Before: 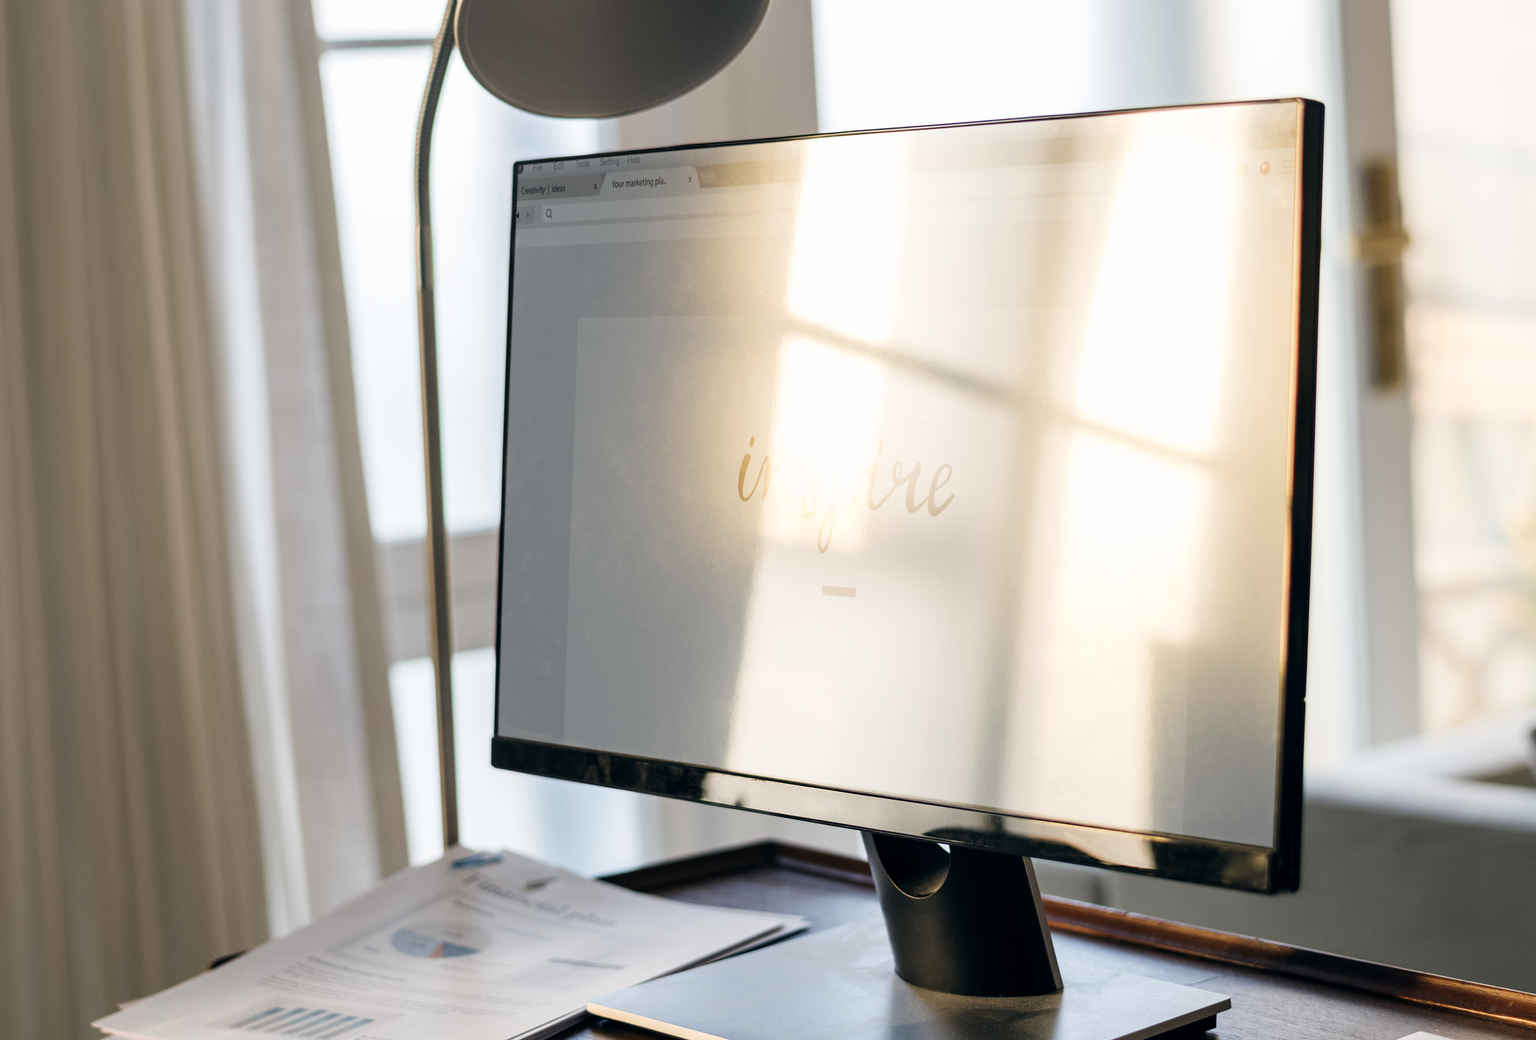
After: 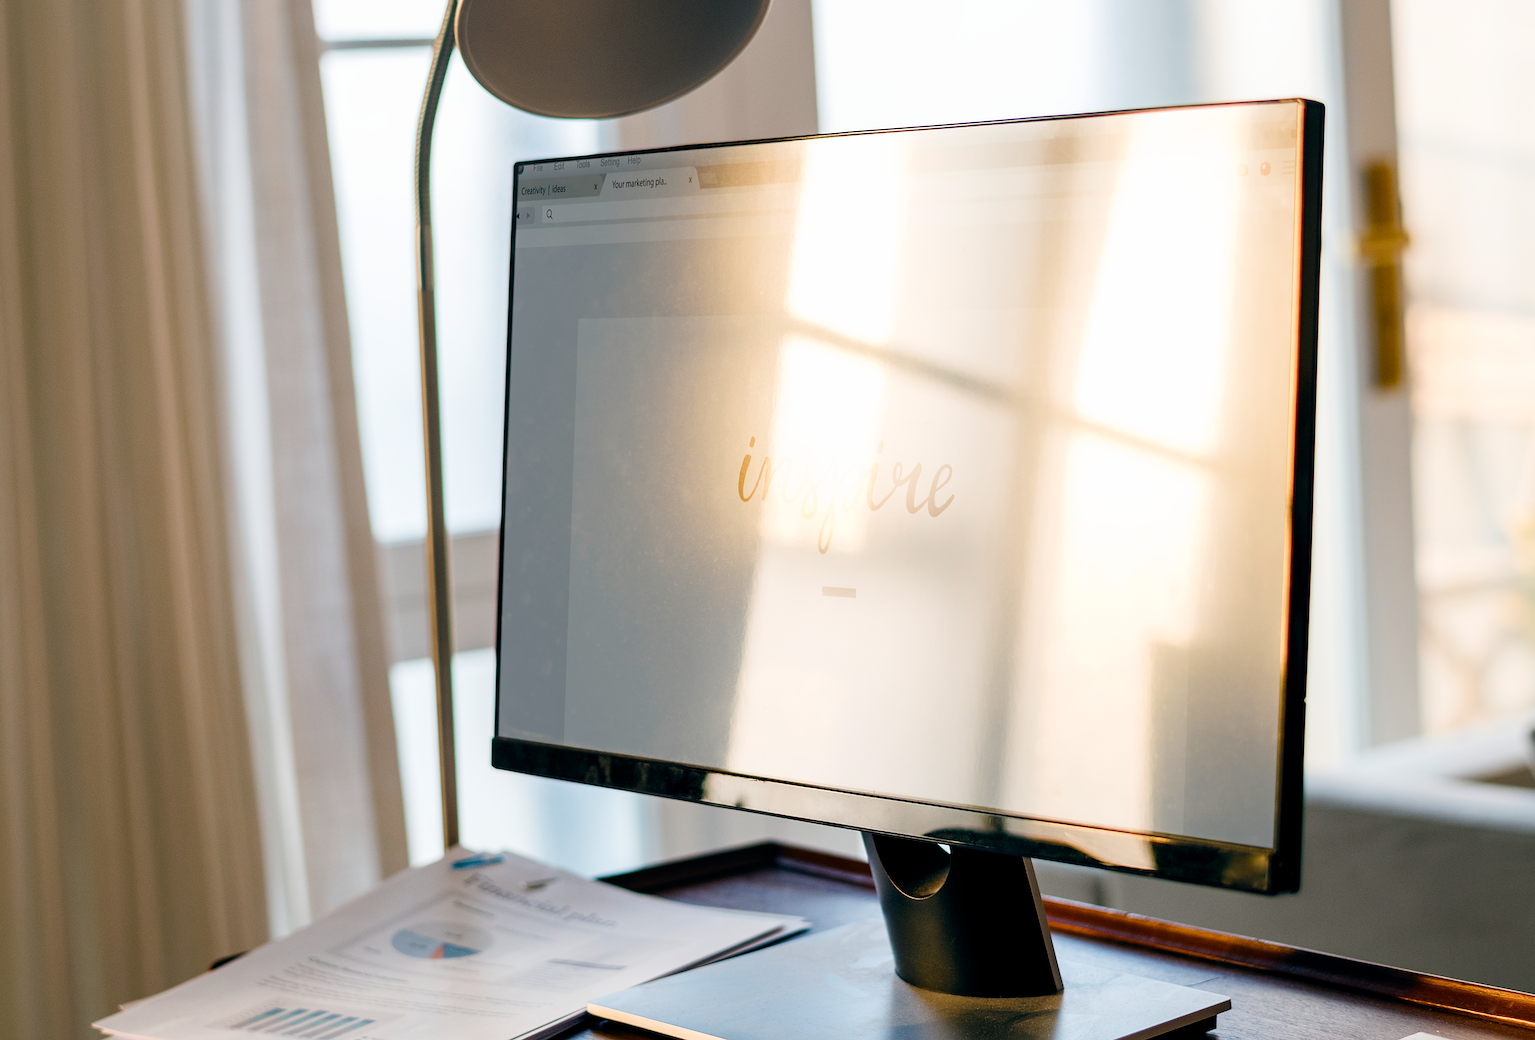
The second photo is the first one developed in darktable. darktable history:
sharpen: on, module defaults
color balance rgb: perceptual saturation grading › global saturation 35%, perceptual saturation grading › highlights -25%, perceptual saturation grading › shadows 50%
